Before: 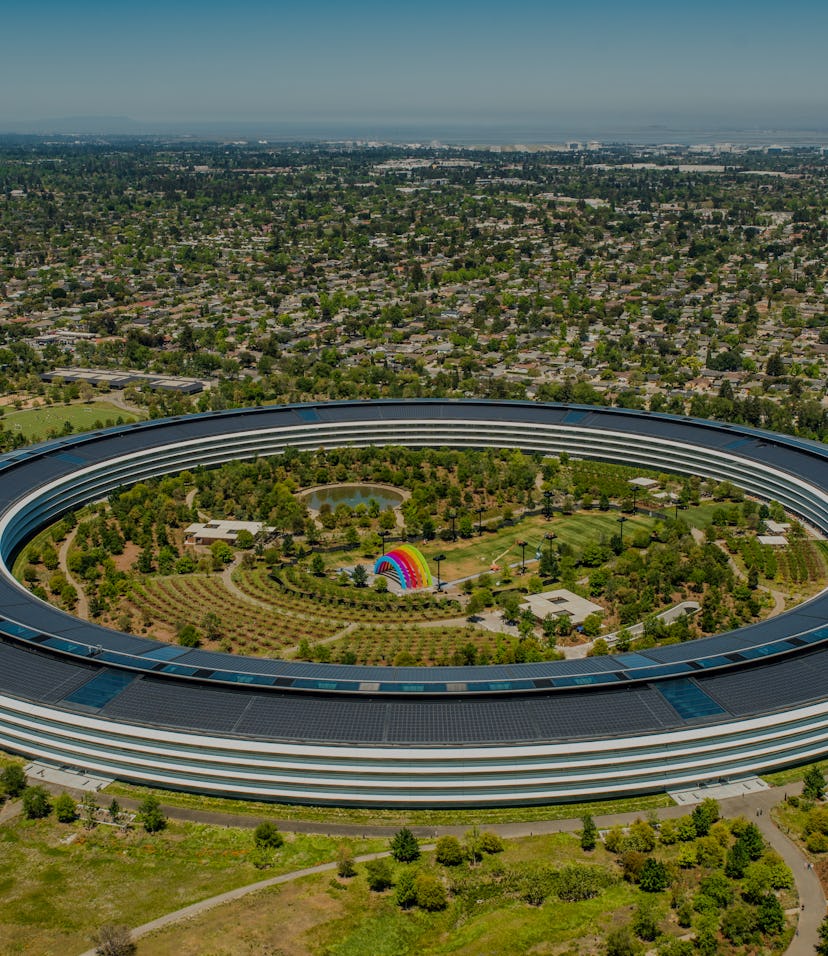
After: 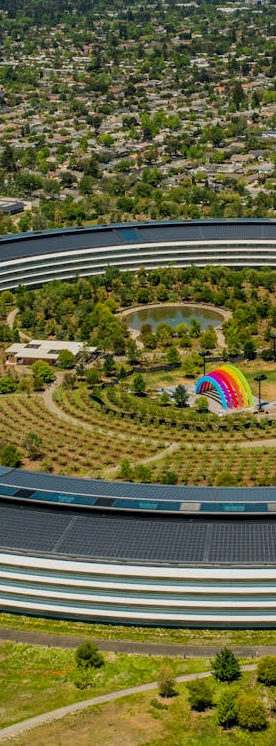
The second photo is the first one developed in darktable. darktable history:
crop and rotate: left 21.685%, top 18.928%, right 44.903%, bottom 2.981%
exposure: black level correction 0.001, exposure 0.499 EV, compensate exposure bias true, compensate highlight preservation false
